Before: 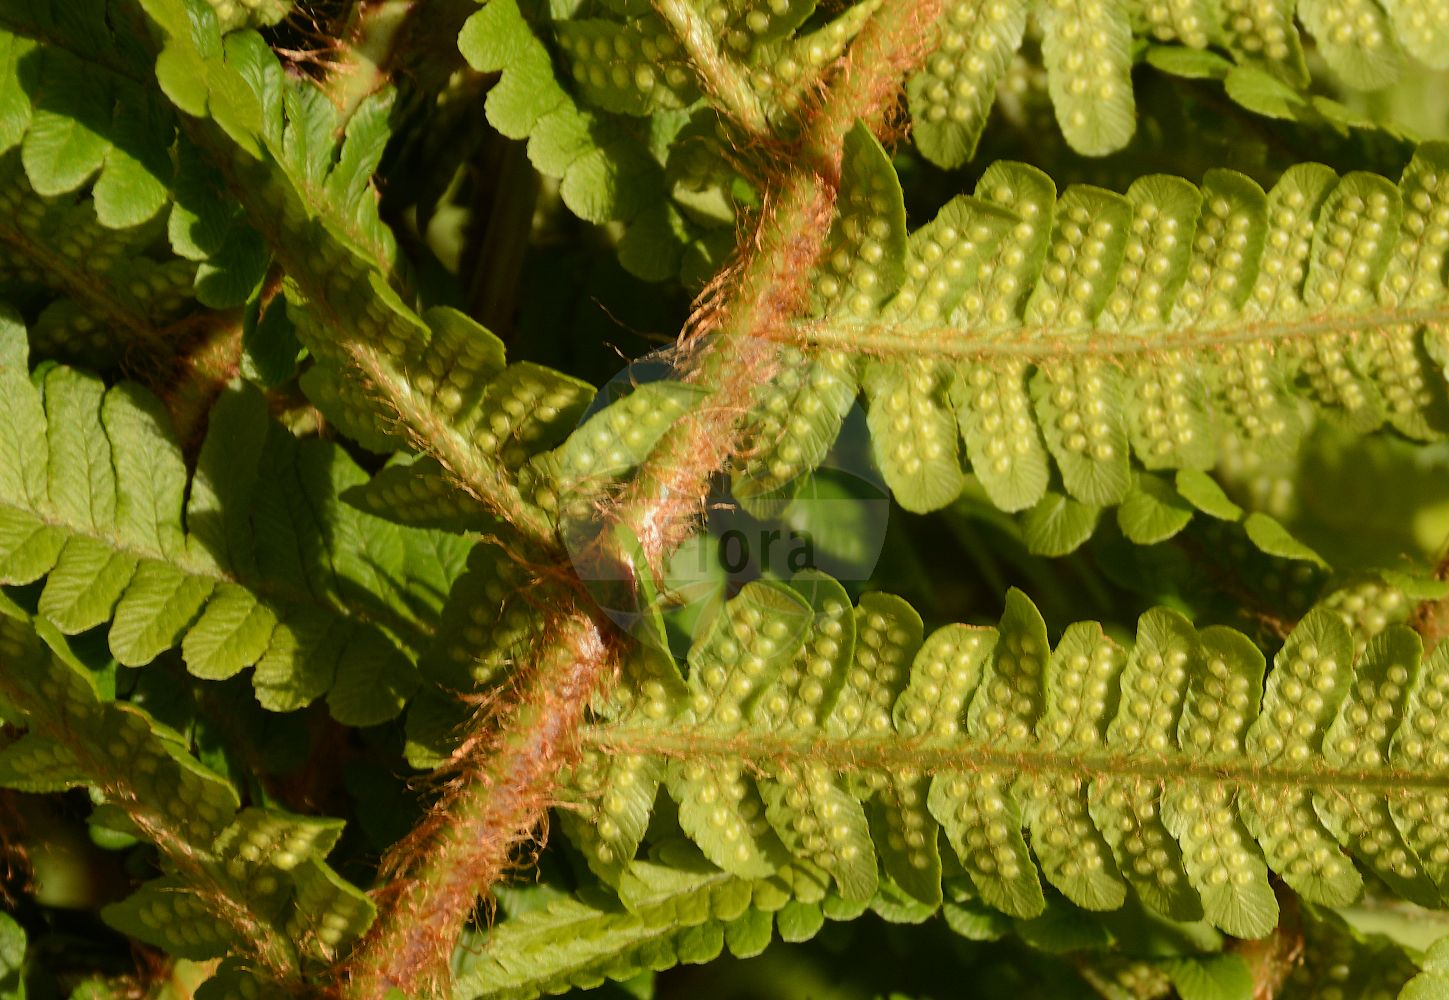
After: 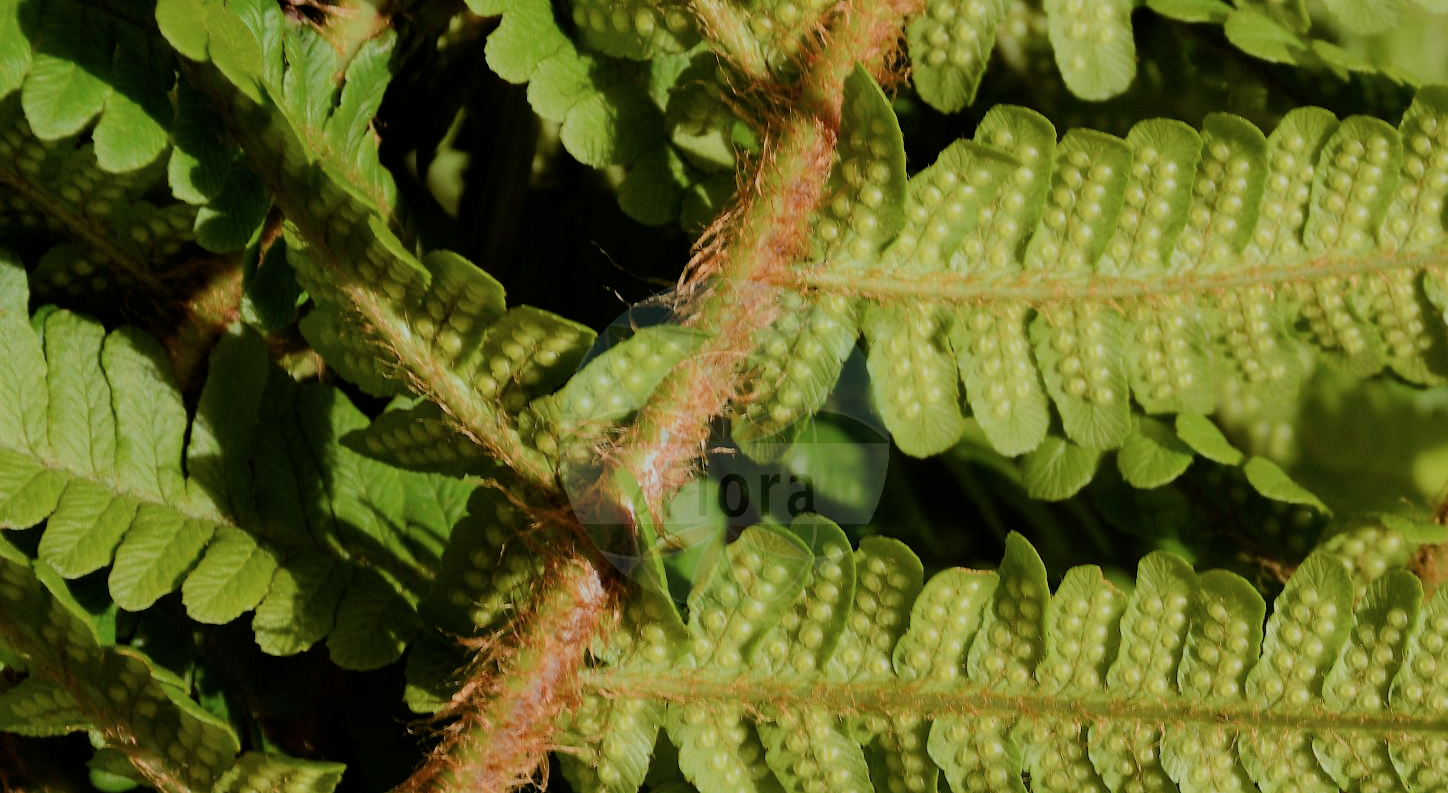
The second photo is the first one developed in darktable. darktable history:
crop and rotate: top 5.667%, bottom 14.937%
white balance: red 1, blue 1
filmic rgb: black relative exposure -7.15 EV, white relative exposure 5.36 EV, hardness 3.02
color calibration: illuminant custom, x 0.368, y 0.373, temperature 4330.32 K
